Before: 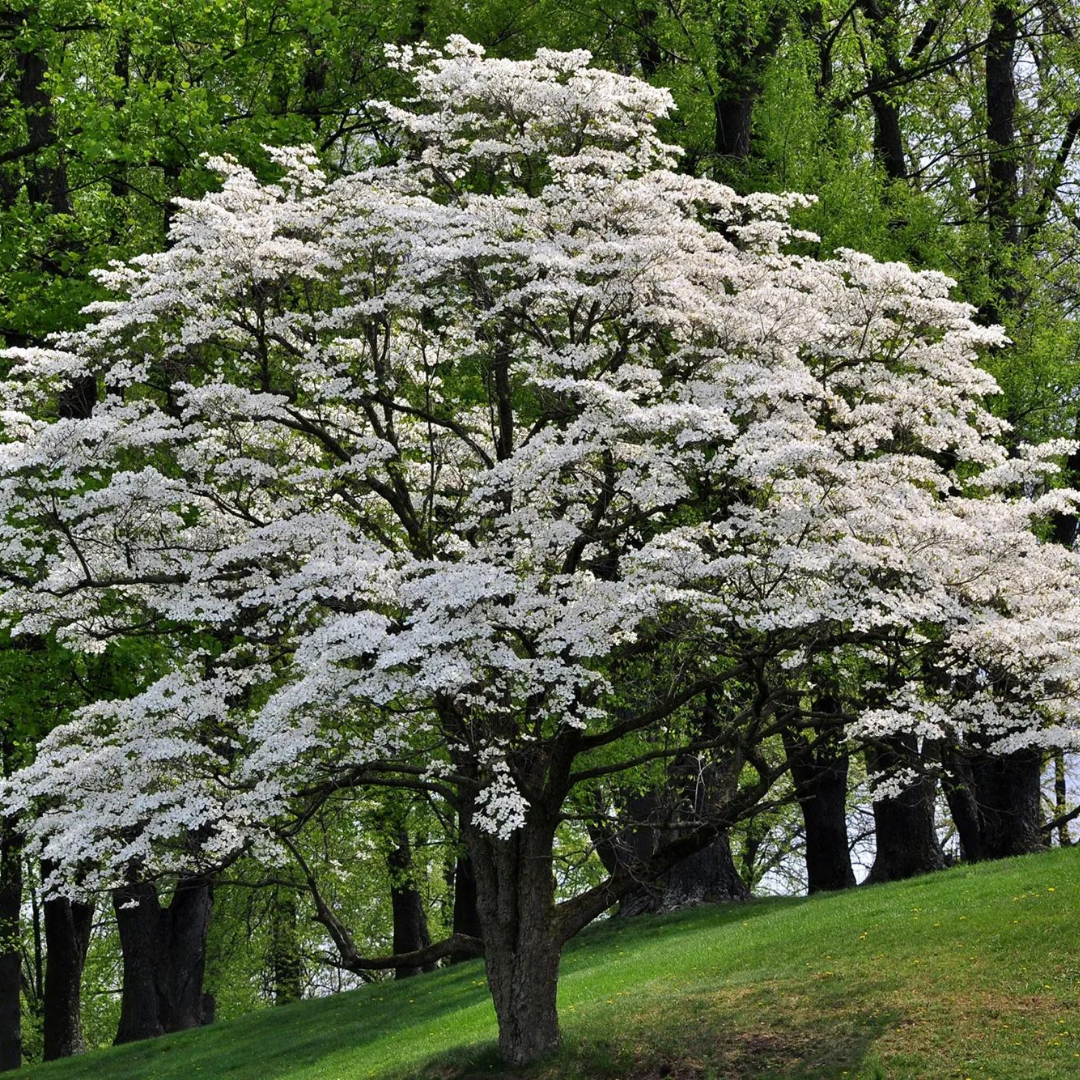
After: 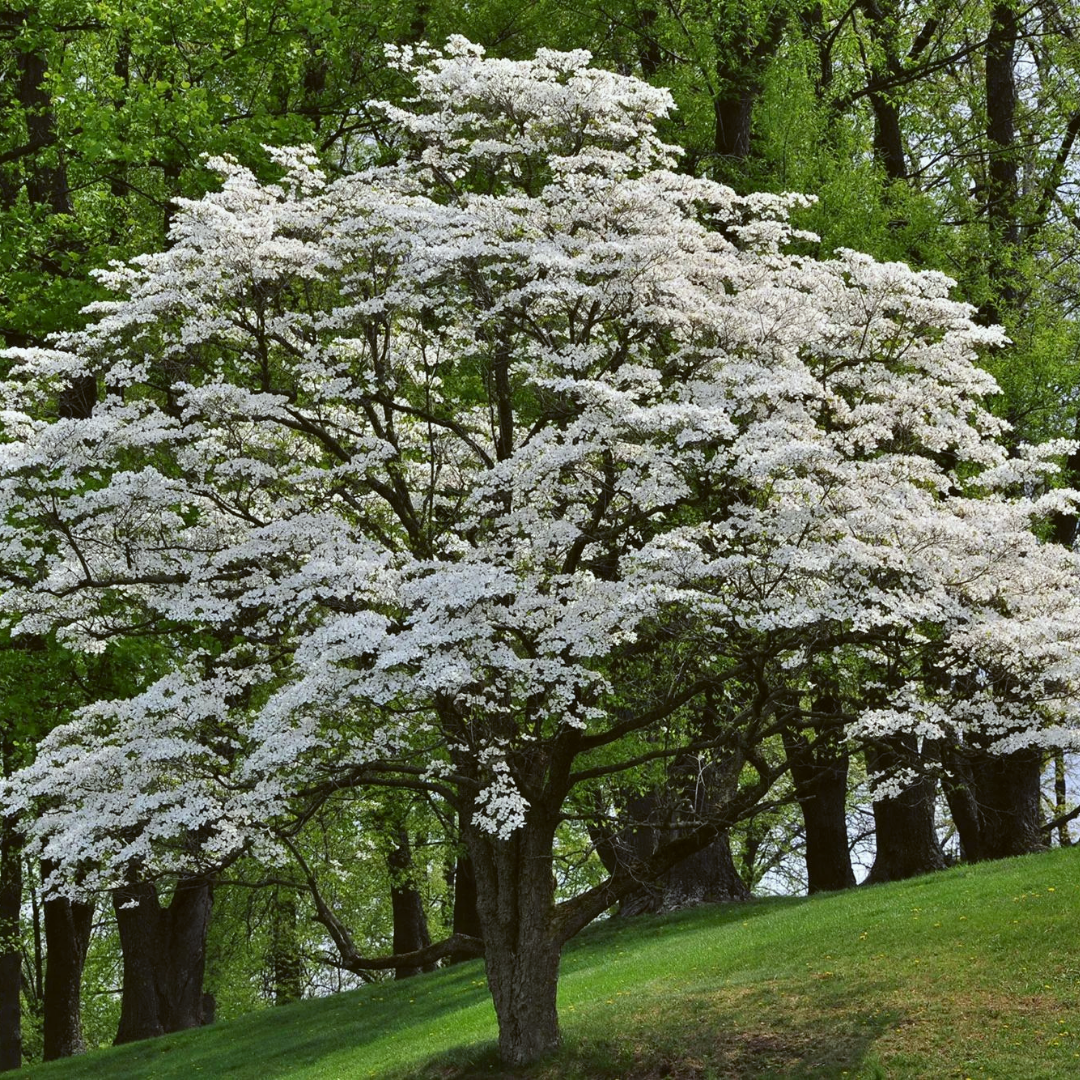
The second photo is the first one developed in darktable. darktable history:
tone equalizer: on, module defaults
color balance: lift [1.004, 1.002, 1.002, 0.998], gamma [1, 1.007, 1.002, 0.993], gain [1, 0.977, 1.013, 1.023], contrast -3.64%
